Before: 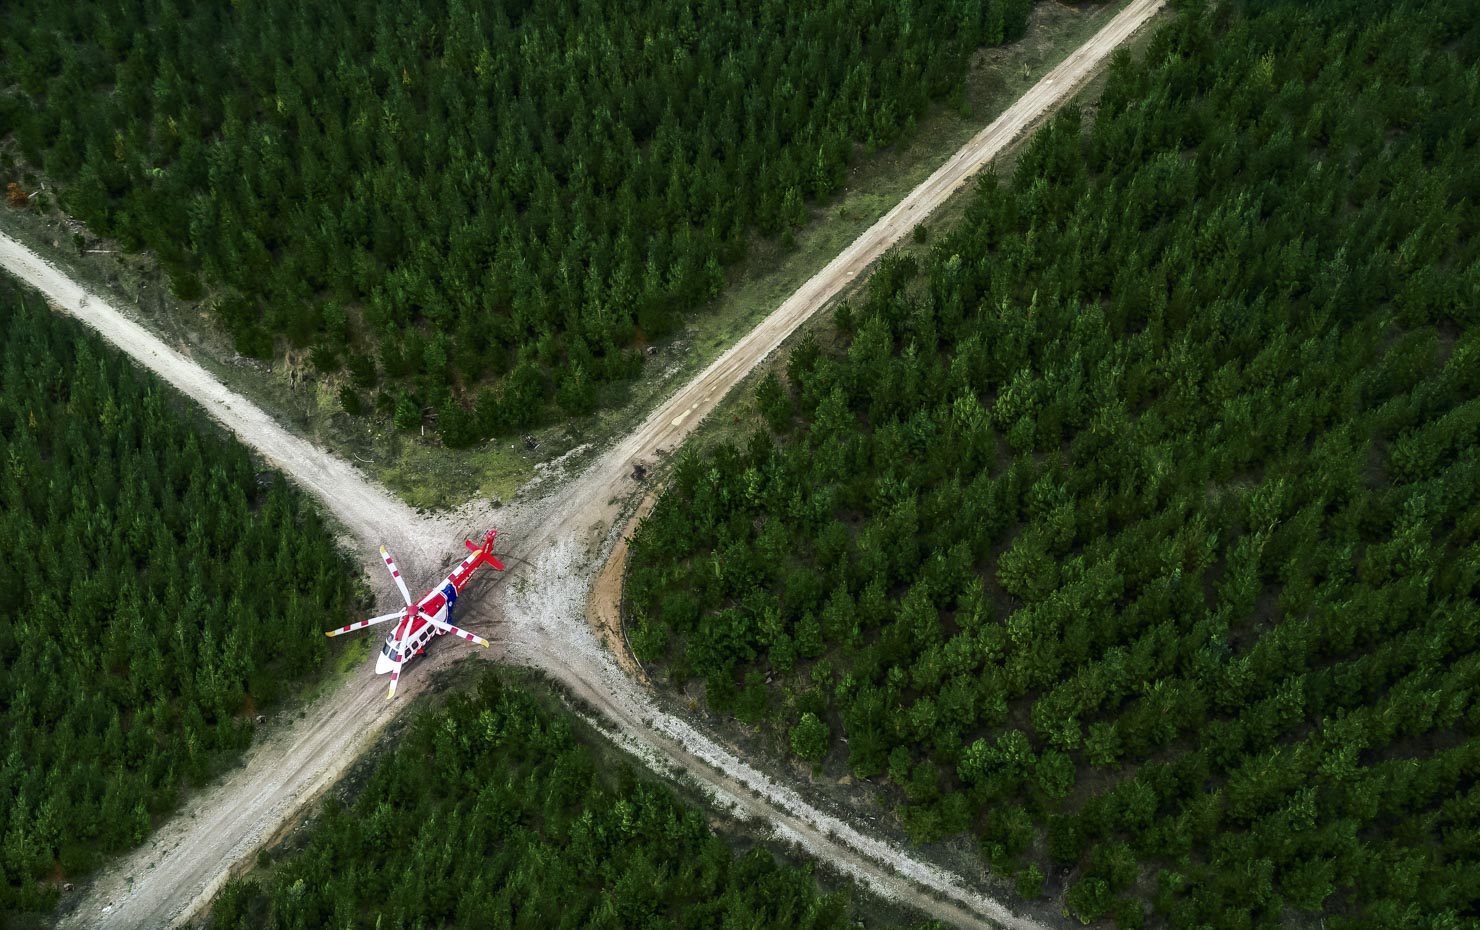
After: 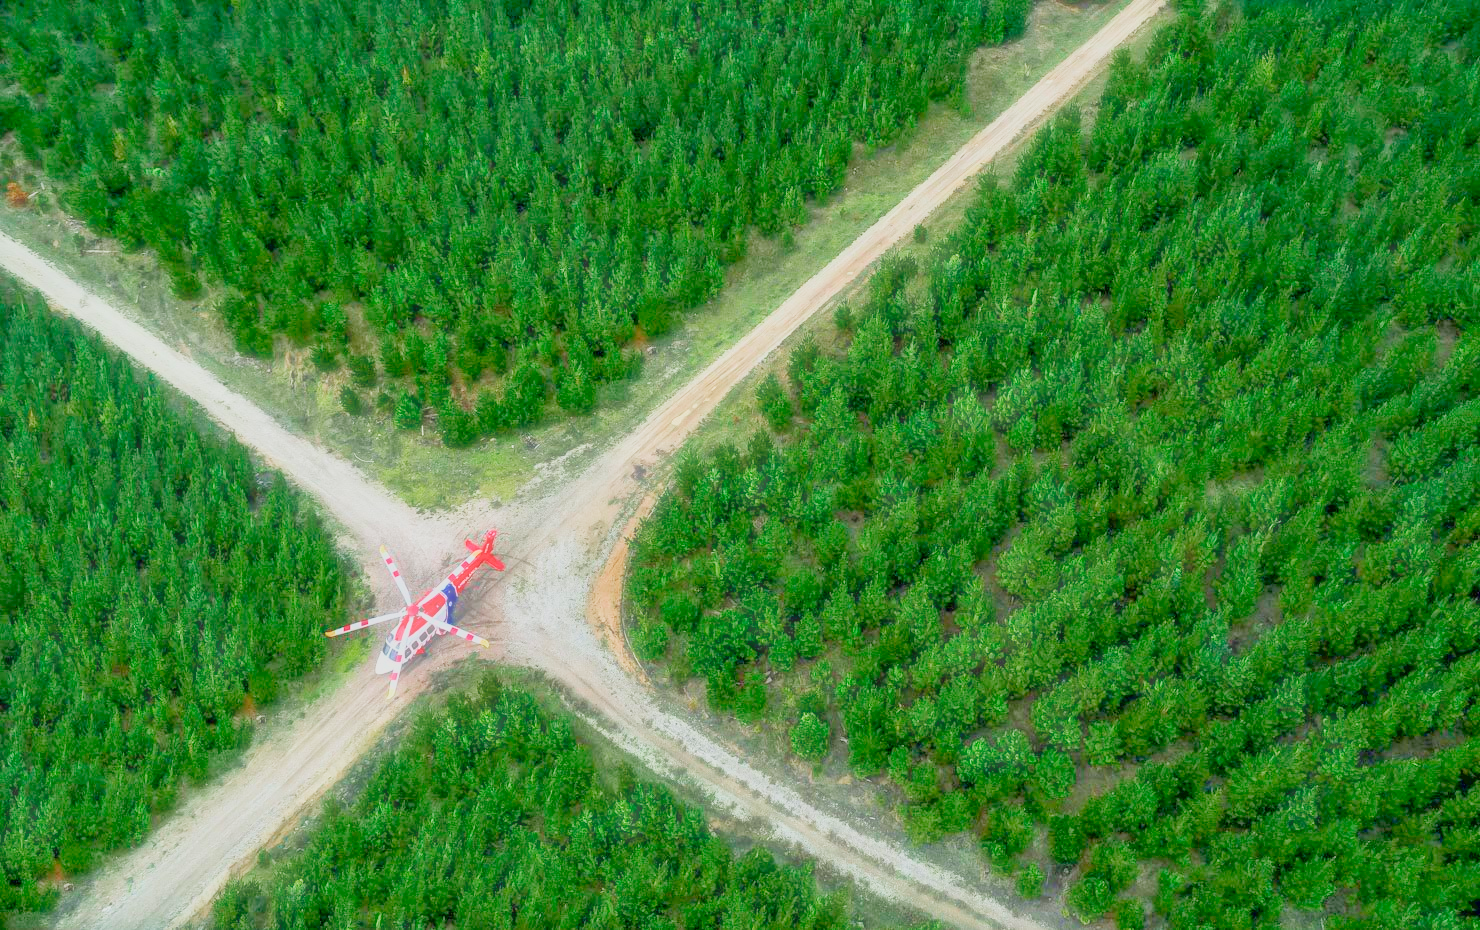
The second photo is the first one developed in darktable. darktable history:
exposure: black level correction 0.001, exposure 1.719 EV, compensate exposure bias true, compensate highlight preservation false
tone equalizer: on, module defaults
haze removal: strength -0.1, adaptive false
filmic rgb: black relative exposure -14 EV, white relative exposure 8 EV, threshold 3 EV, hardness 3.74, latitude 50%, contrast 0.5, color science v5 (2021), contrast in shadows safe, contrast in highlights safe, enable highlight reconstruction true
